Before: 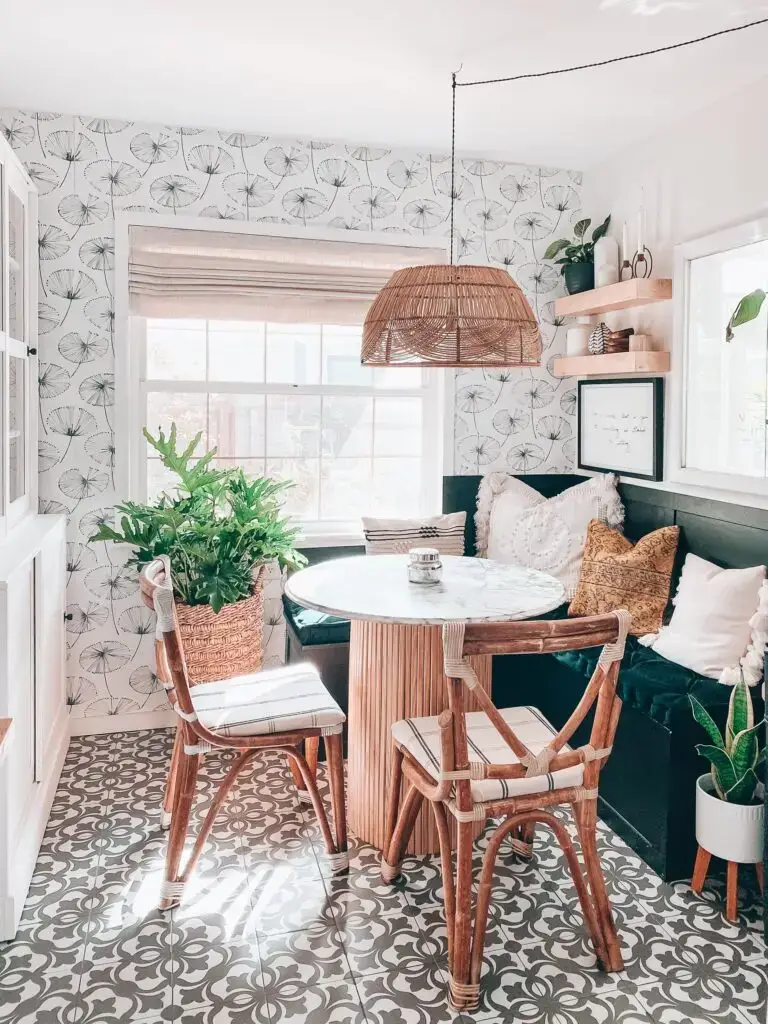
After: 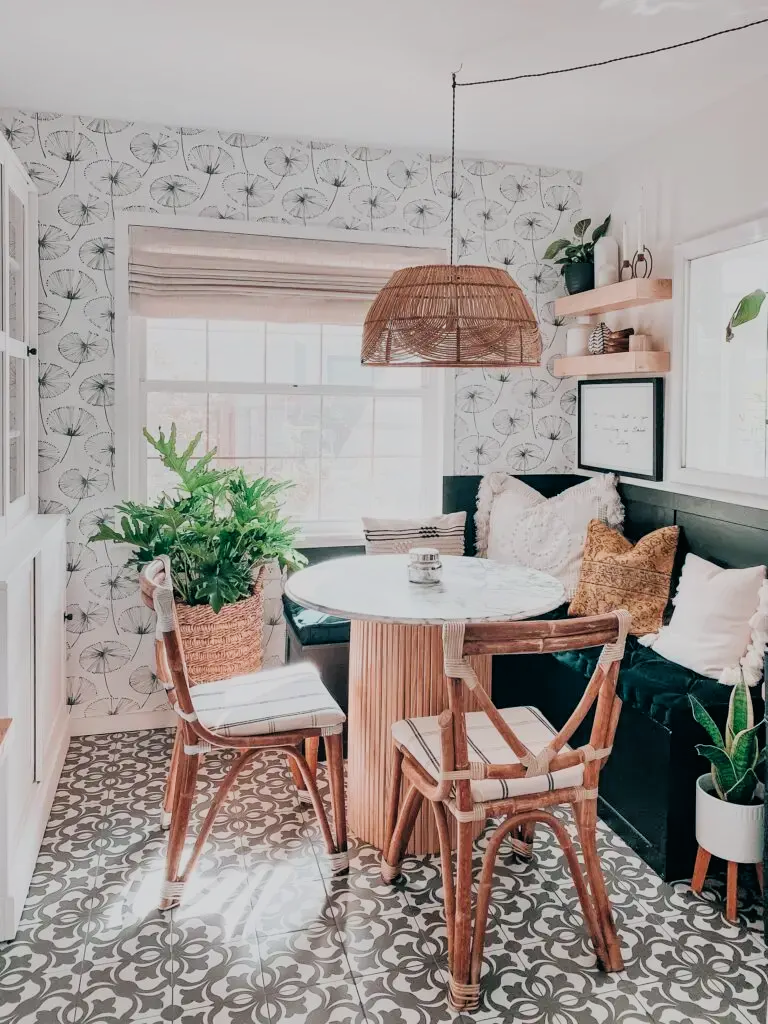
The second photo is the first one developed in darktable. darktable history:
filmic rgb: black relative exposure -7.92 EV, white relative exposure 4.13 EV, threshold 3 EV, hardness 4.02, latitude 51.22%, contrast 1.013, shadows ↔ highlights balance 5.35%, color science v5 (2021), contrast in shadows safe, contrast in highlights safe, enable highlight reconstruction true
shadows and highlights: radius 337.17, shadows 29.01, soften with gaussian
